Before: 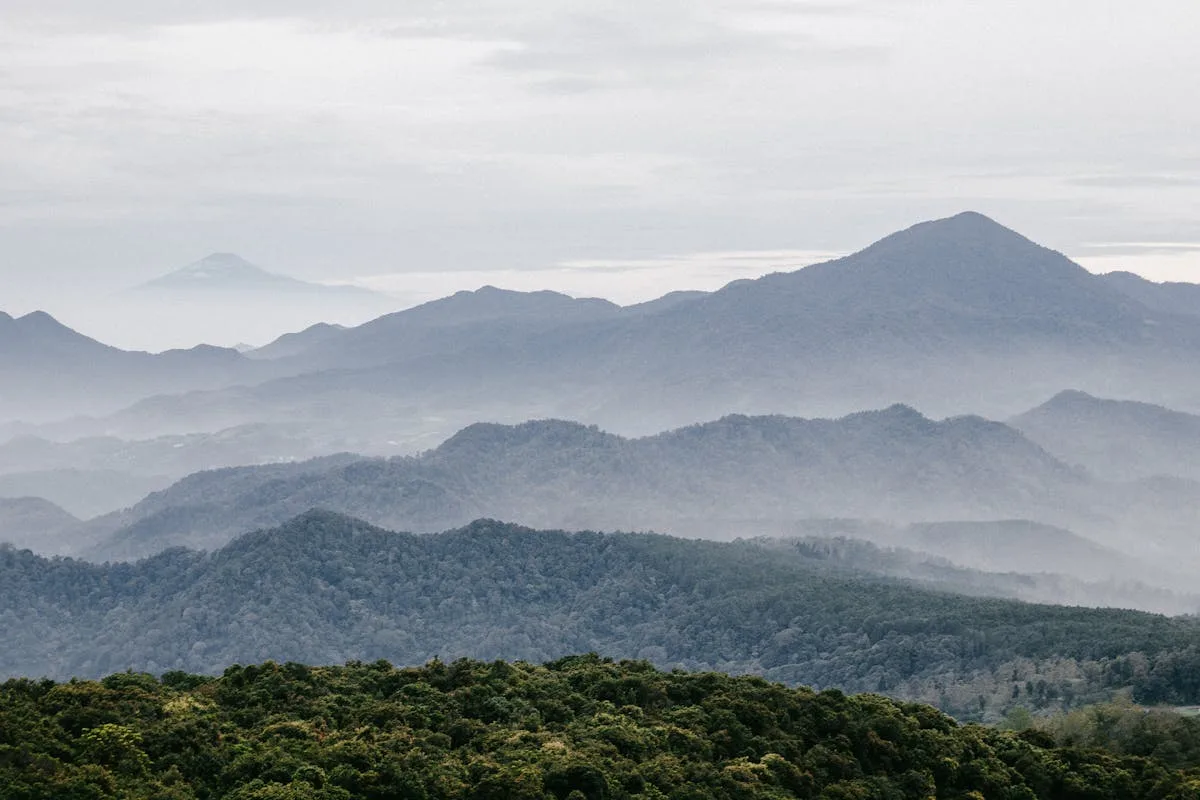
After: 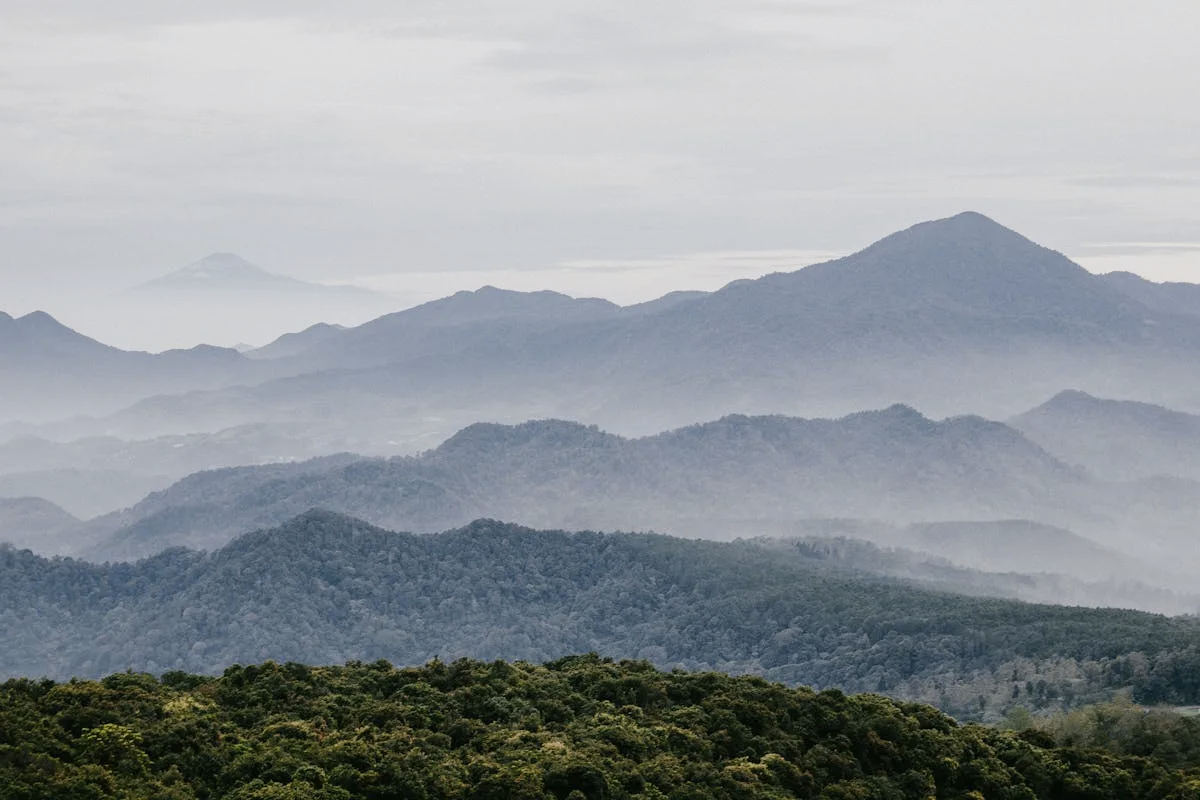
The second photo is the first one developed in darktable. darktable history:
sigmoid: contrast 1.22, skew 0.65
color contrast: green-magenta contrast 0.81
